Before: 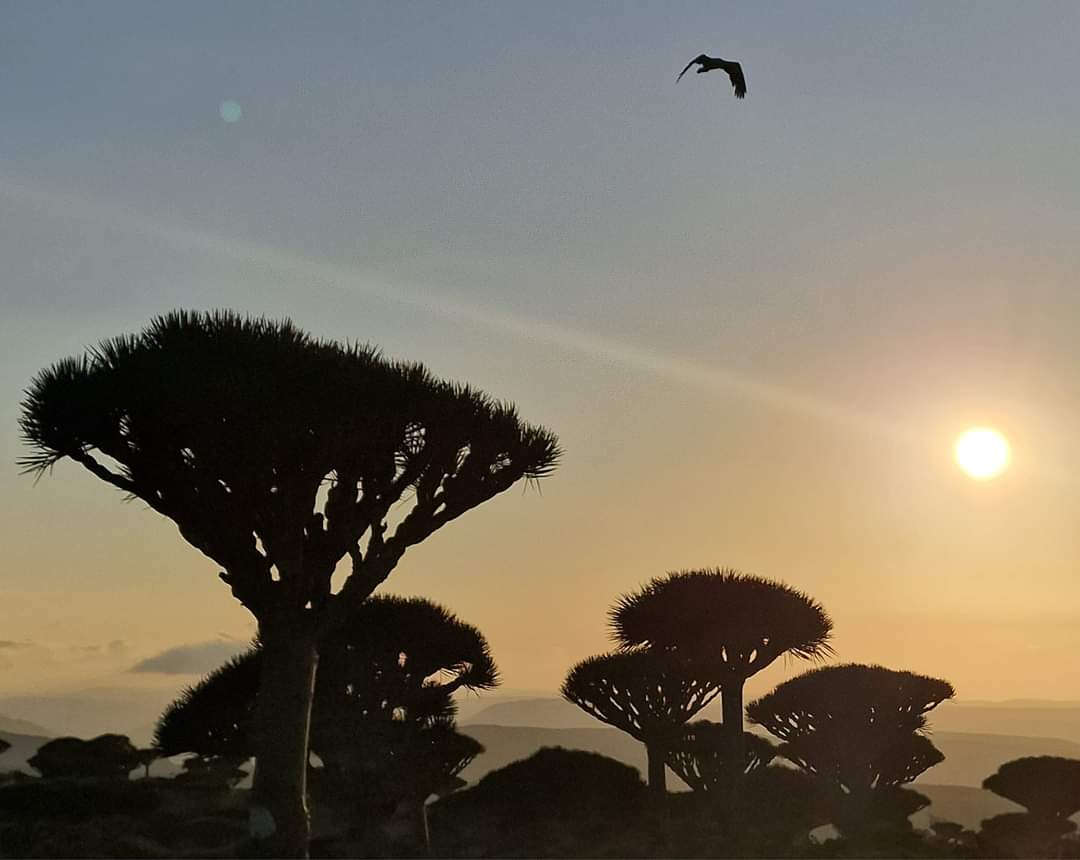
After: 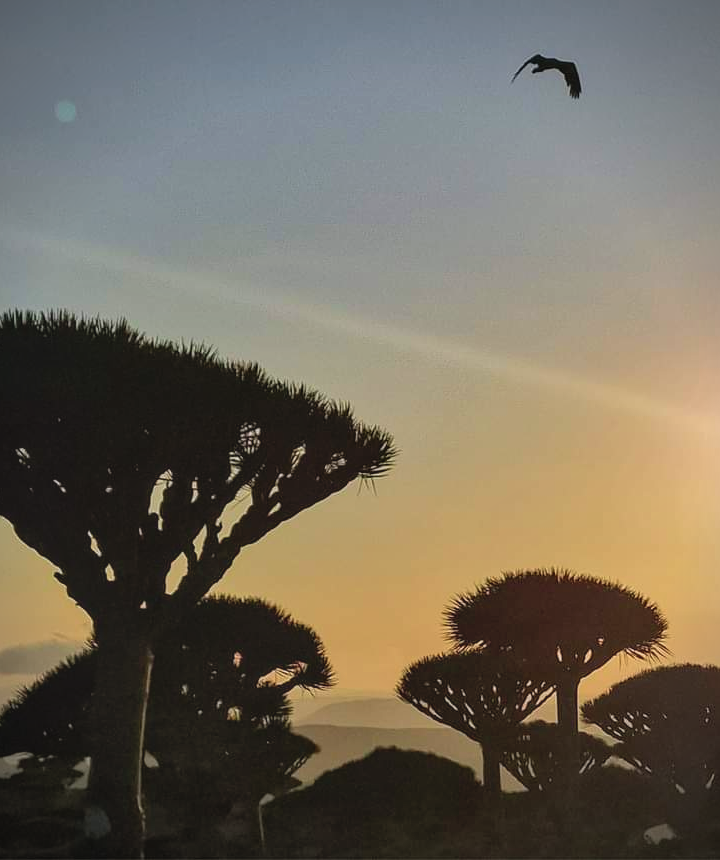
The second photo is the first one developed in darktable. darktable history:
velvia: on, module defaults
crop and rotate: left 15.323%, right 17.958%
vignetting: on, module defaults
local contrast: on, module defaults
contrast brightness saturation: contrast -0.095, brightness 0.04, saturation 0.084
